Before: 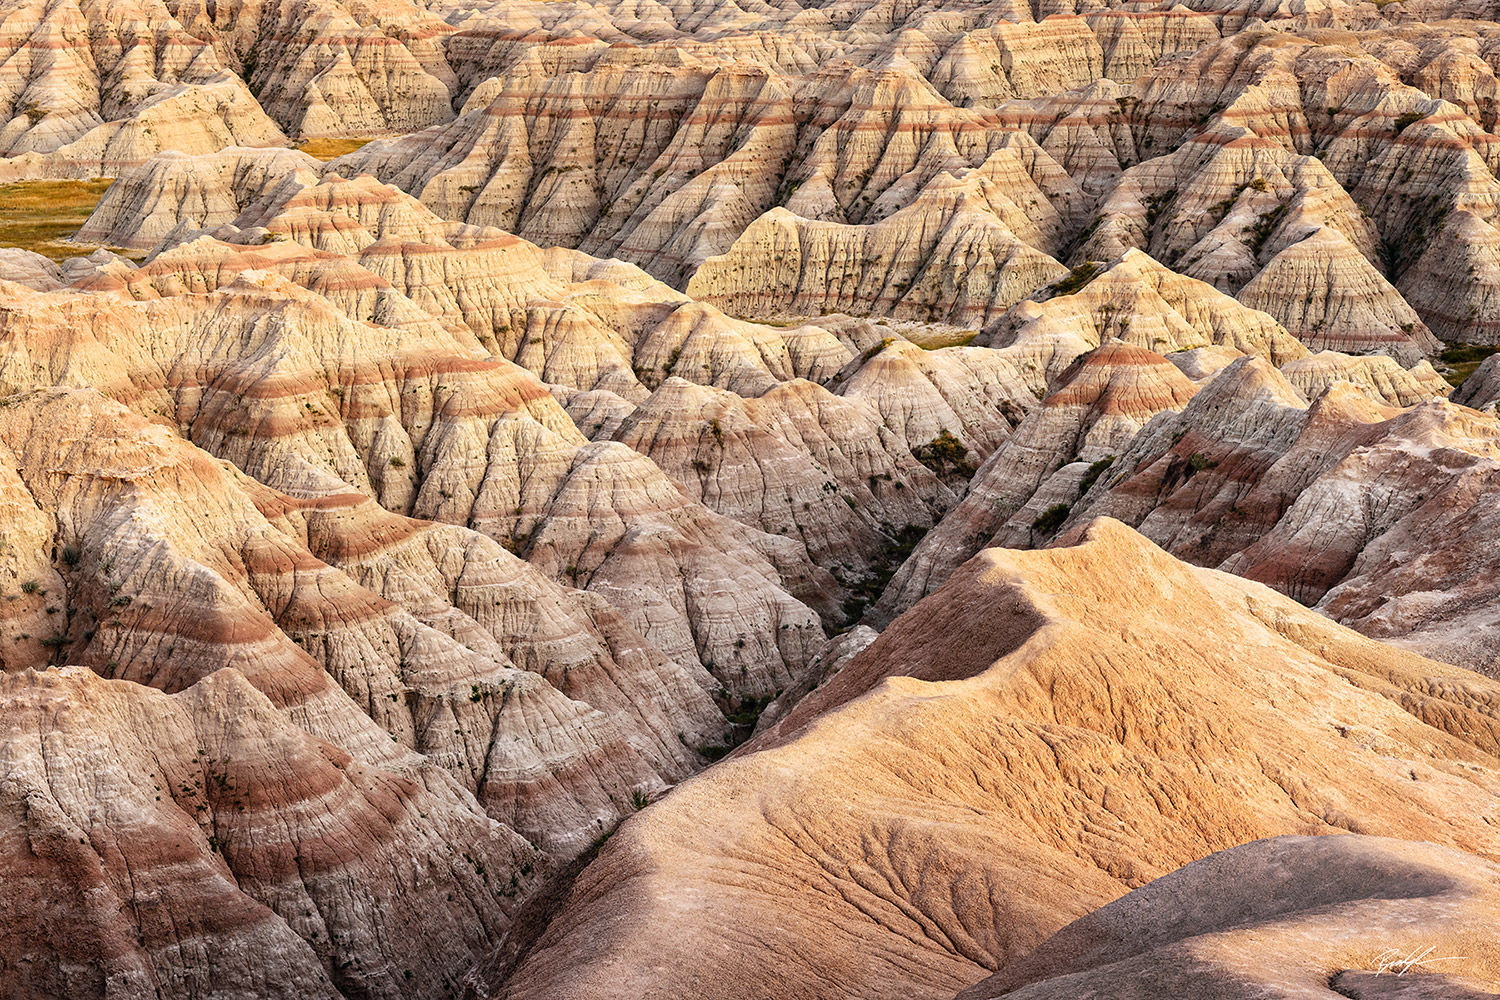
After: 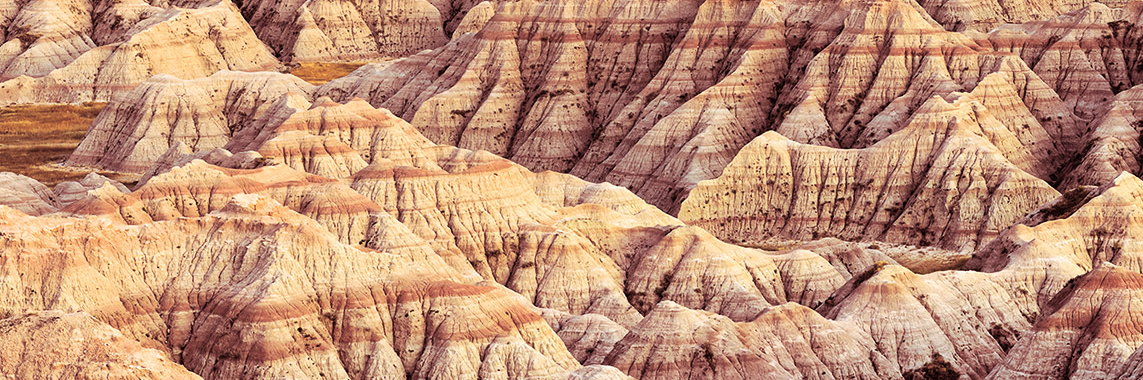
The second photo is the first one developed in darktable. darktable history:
split-toning: highlights › hue 187.2°, highlights › saturation 0.83, balance -68.05, compress 56.43%
crop: left 0.579%, top 7.627%, right 23.167%, bottom 54.275%
rotate and perspective: automatic cropping off
